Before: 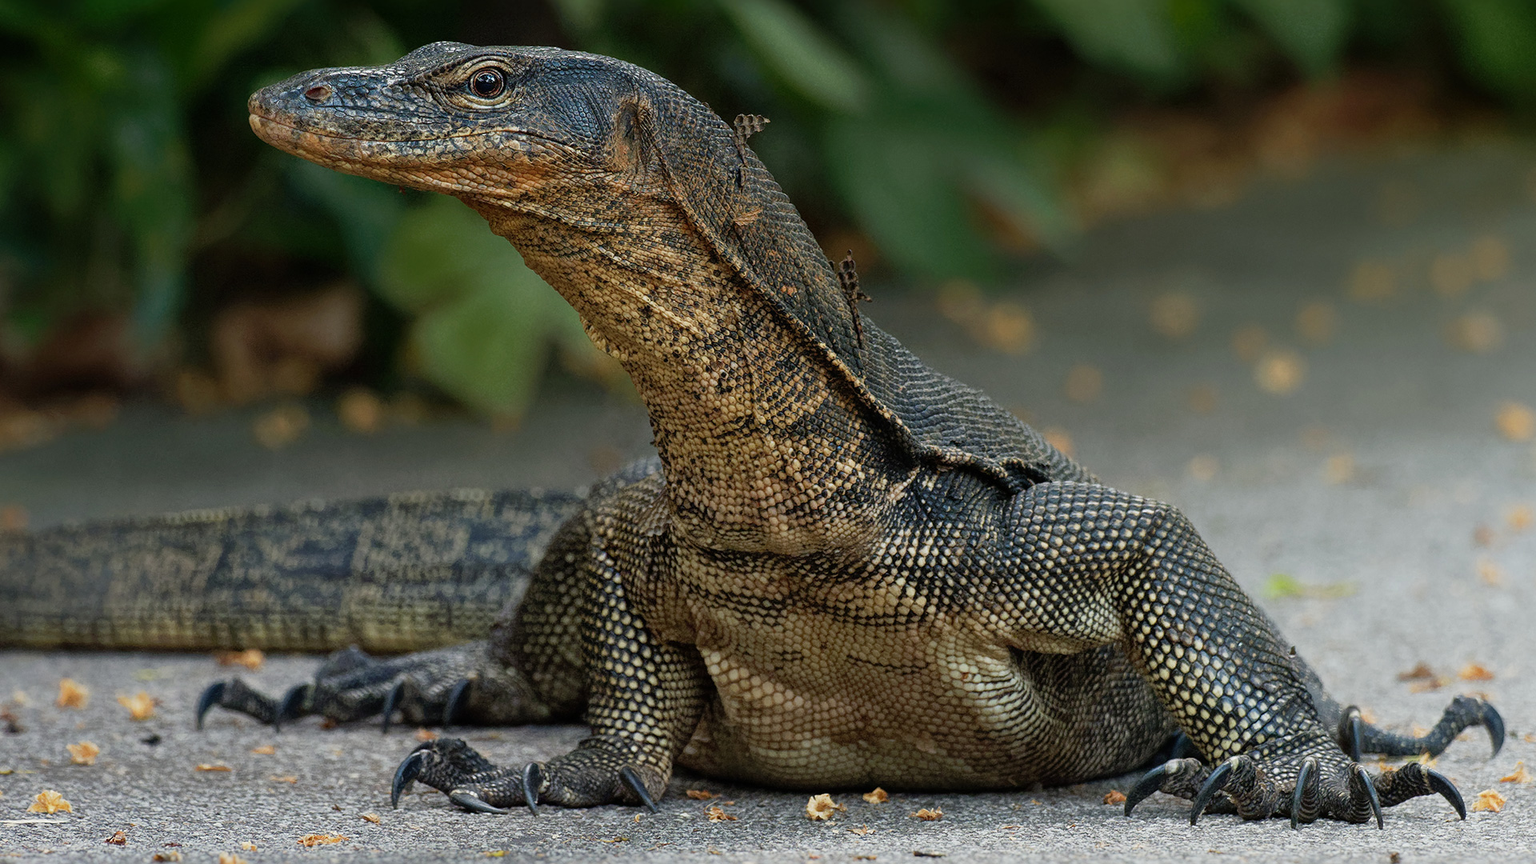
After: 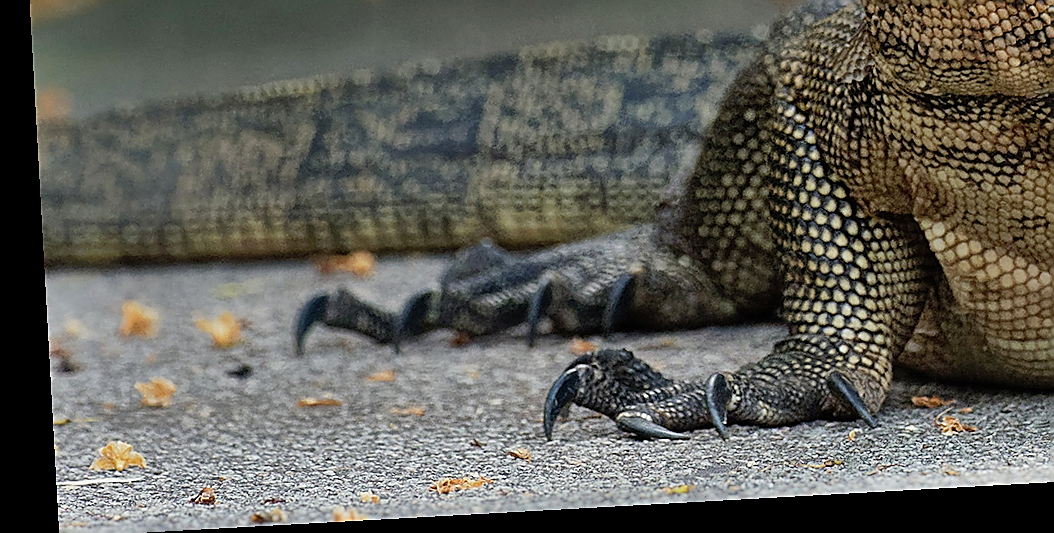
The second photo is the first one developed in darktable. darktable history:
shadows and highlights: soften with gaussian
crop and rotate: top 54.778%, right 46.61%, bottom 0.159%
rotate and perspective: rotation -3.18°, automatic cropping off
sharpen: radius 1.4, amount 1.25, threshold 0.7
